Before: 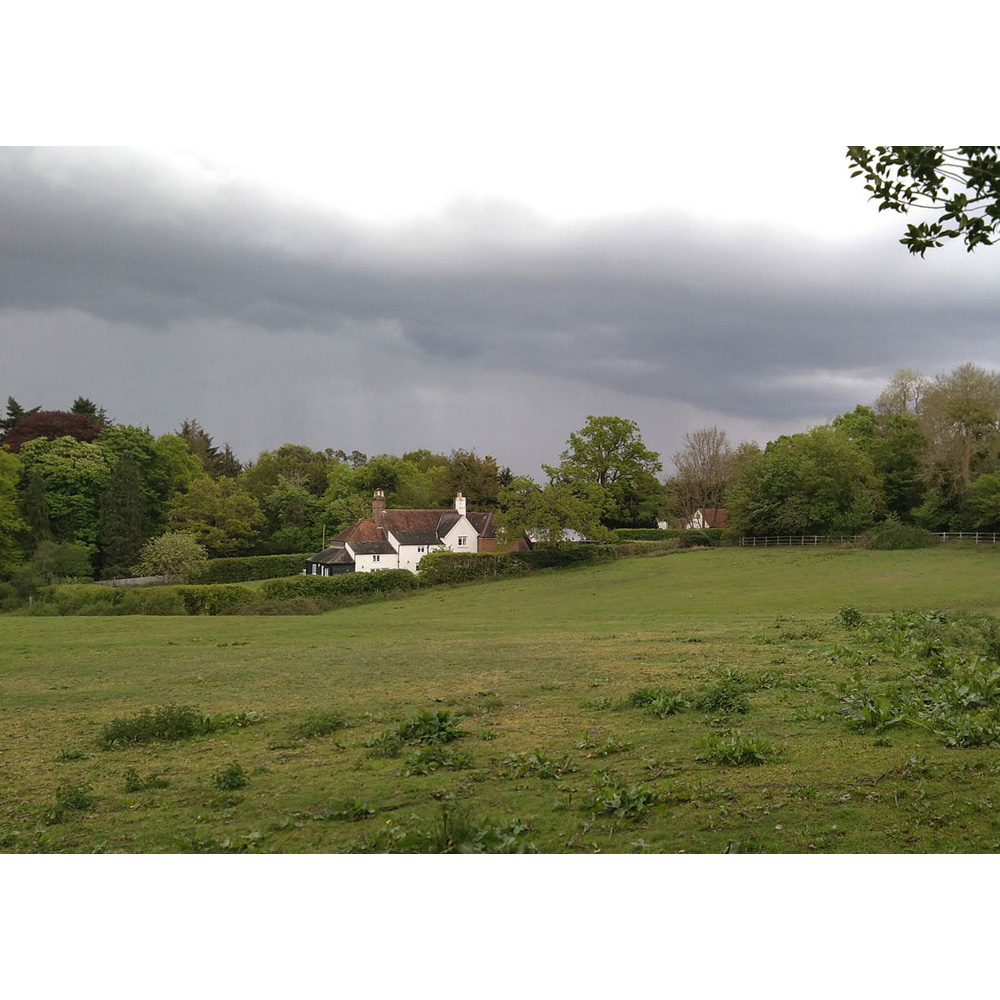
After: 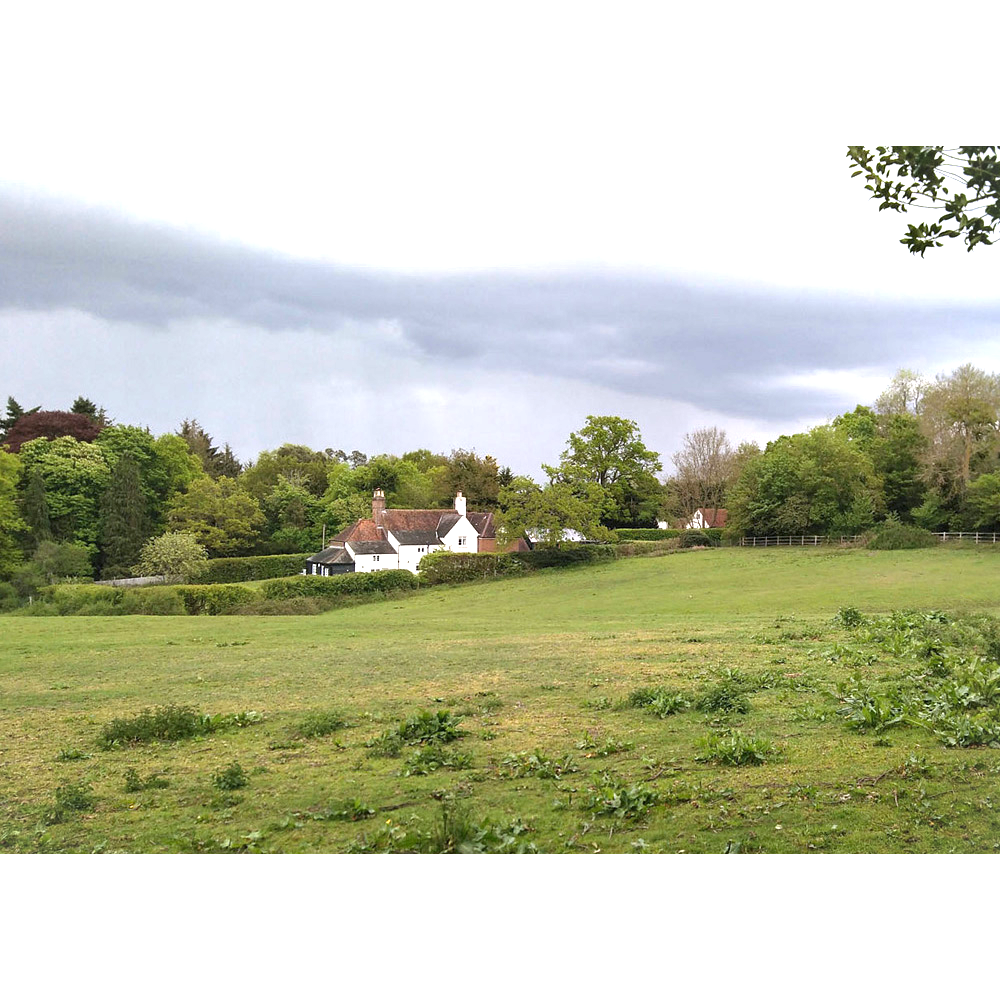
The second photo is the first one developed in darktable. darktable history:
exposure: black level correction 0, exposure 1.2 EV, compensate highlight preservation false
vignetting: fall-off start 100%, brightness 0.05, saturation 0
white balance: red 0.98, blue 1.034
contrast equalizer: octaves 7, y [[0.6 ×6], [0.55 ×6], [0 ×6], [0 ×6], [0 ×6]], mix 0.3
